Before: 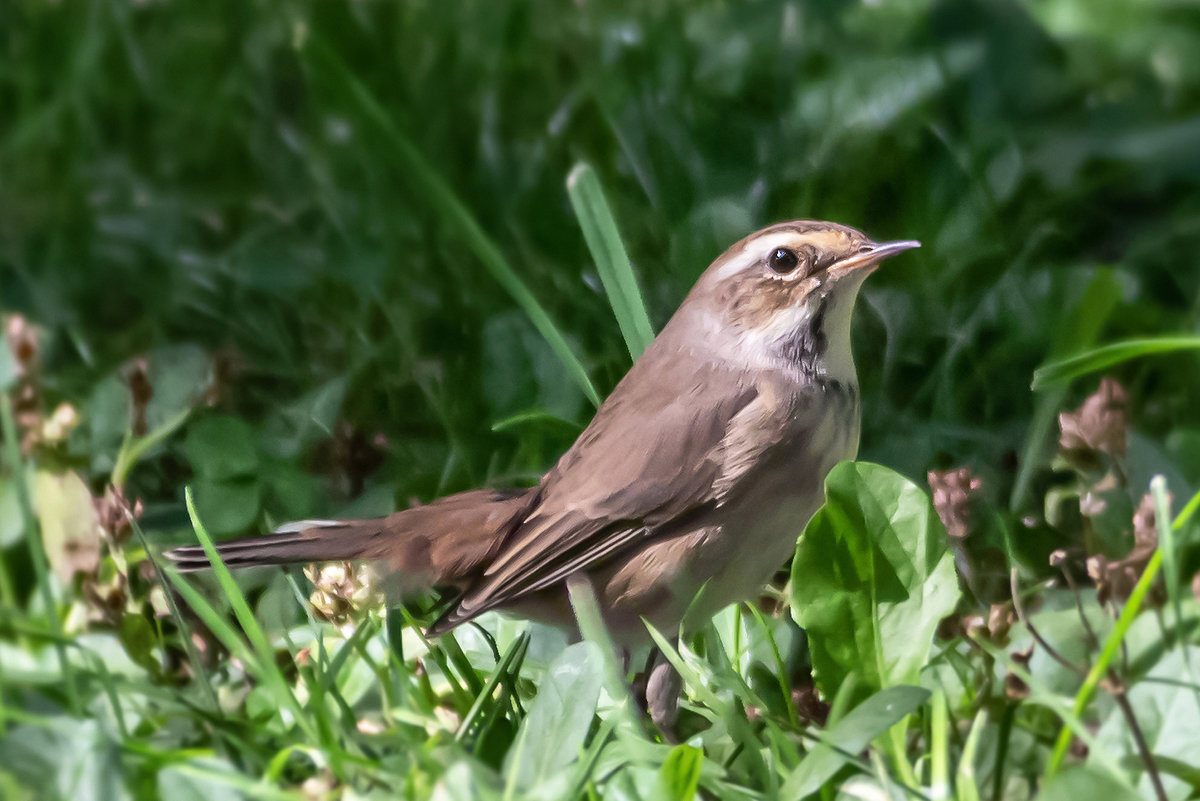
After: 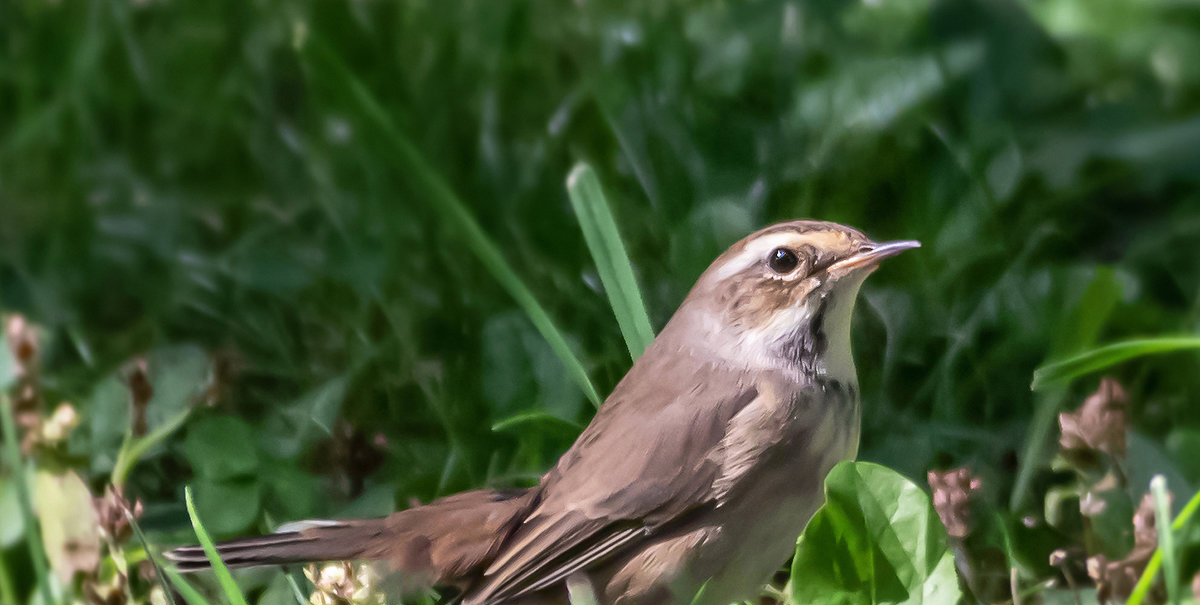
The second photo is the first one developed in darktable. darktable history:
crop: bottom 24.434%
